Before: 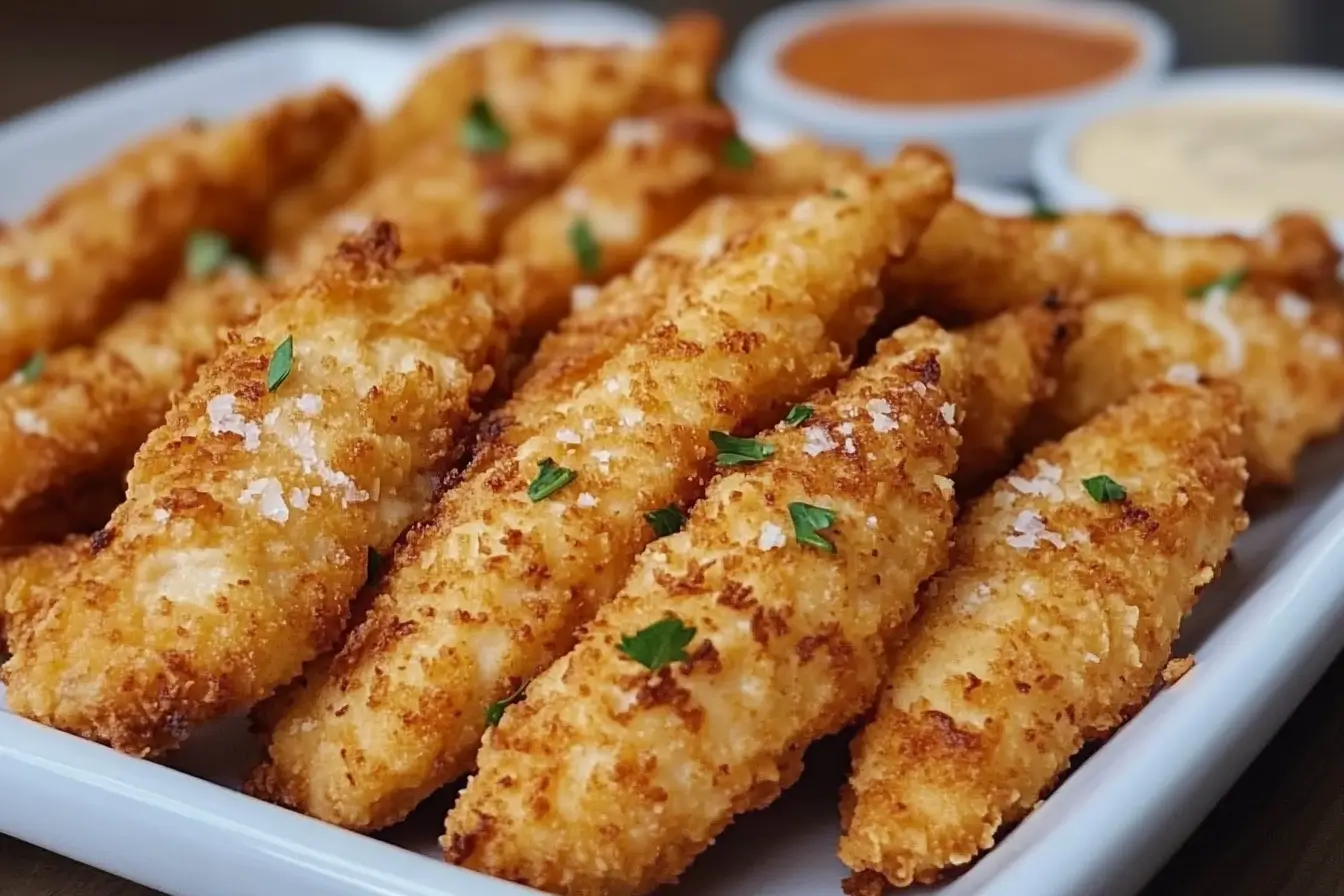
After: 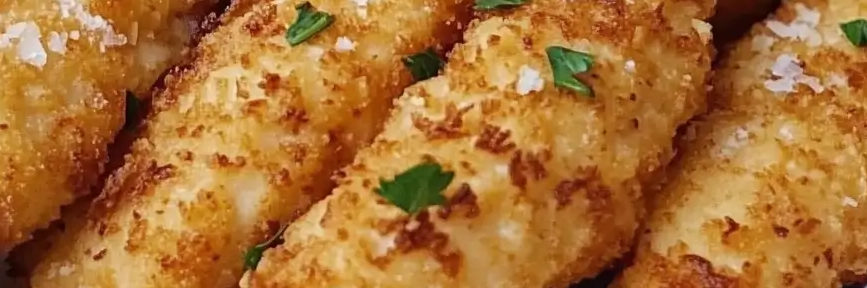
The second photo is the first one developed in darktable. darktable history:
crop: left 18.035%, top 50.964%, right 17.405%, bottom 16.819%
